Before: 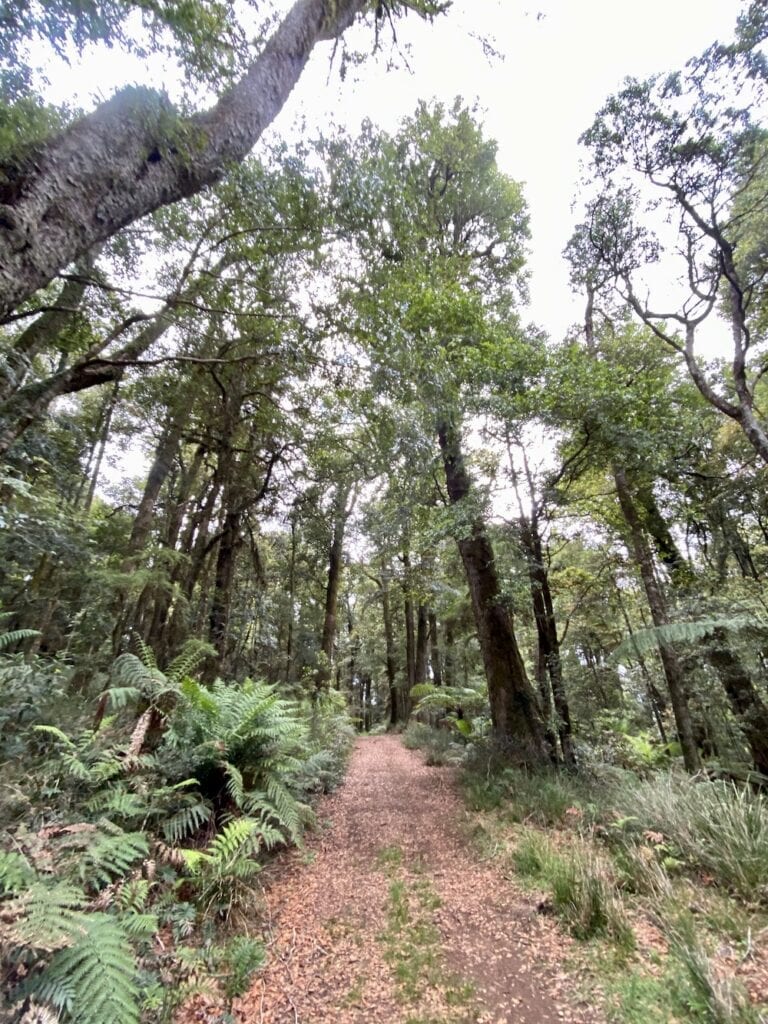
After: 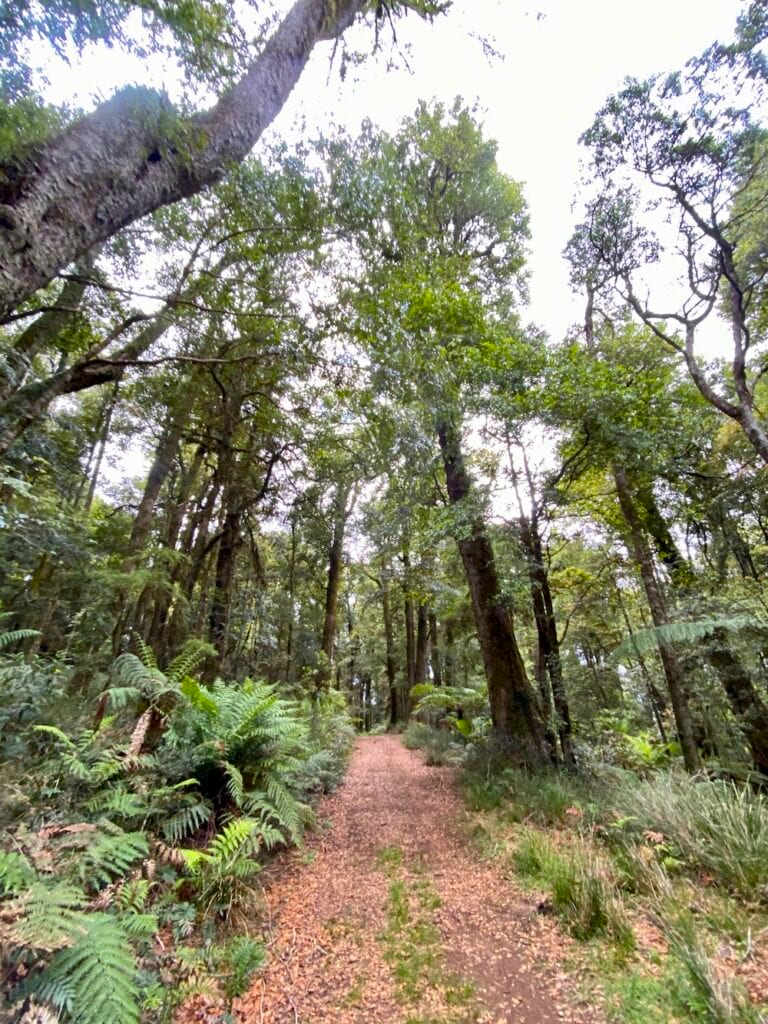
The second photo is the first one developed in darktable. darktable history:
color balance rgb: perceptual saturation grading › global saturation 31.144%, global vibrance 25.045%
tone equalizer: edges refinement/feathering 500, mask exposure compensation -1.57 EV, preserve details no
